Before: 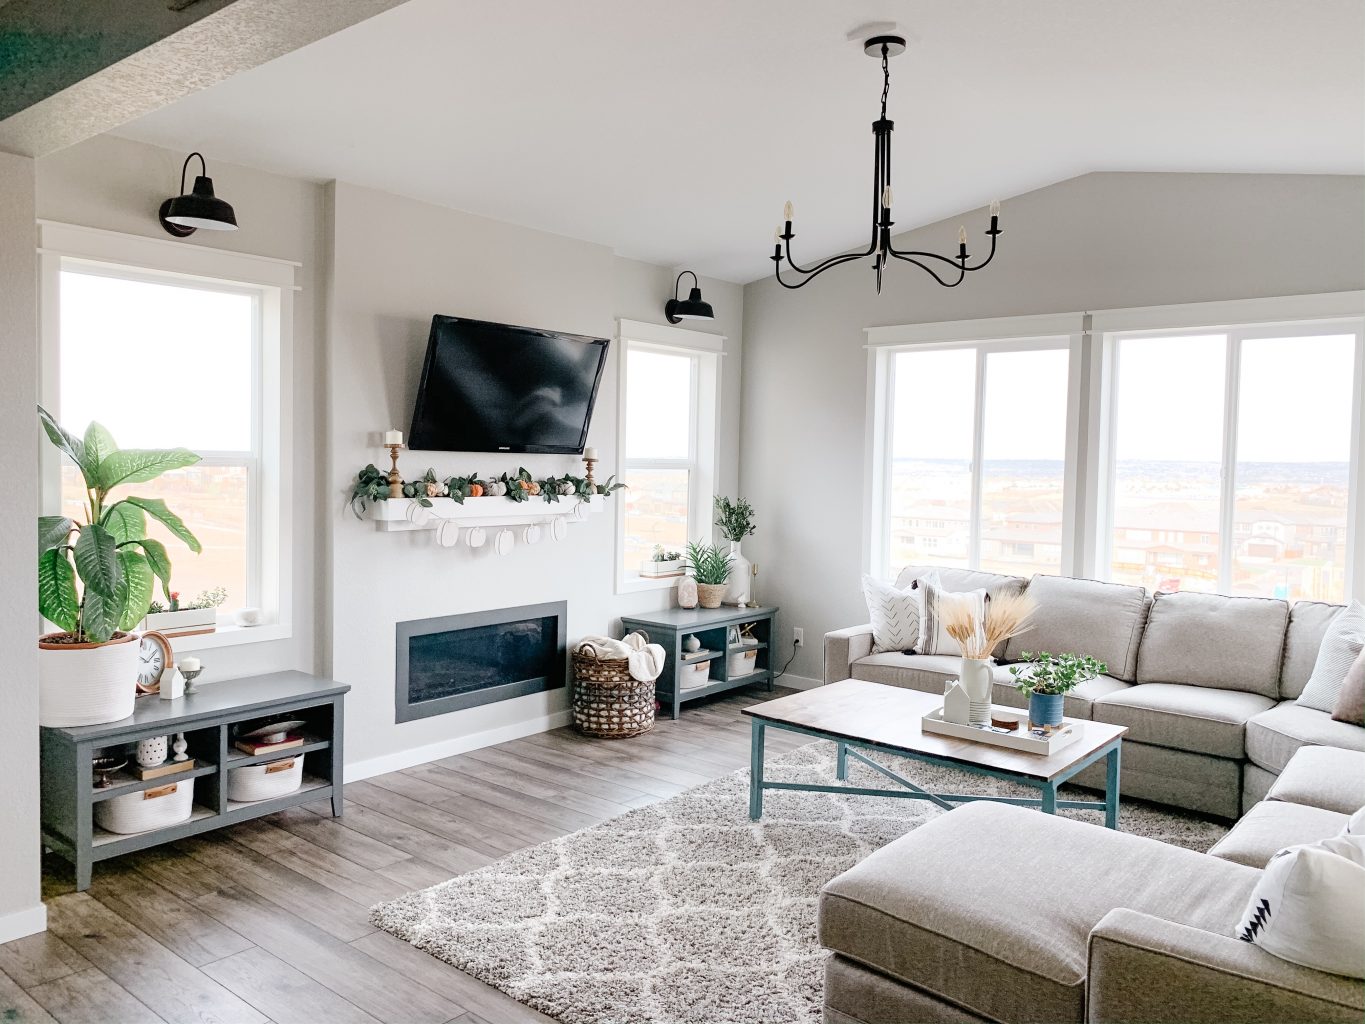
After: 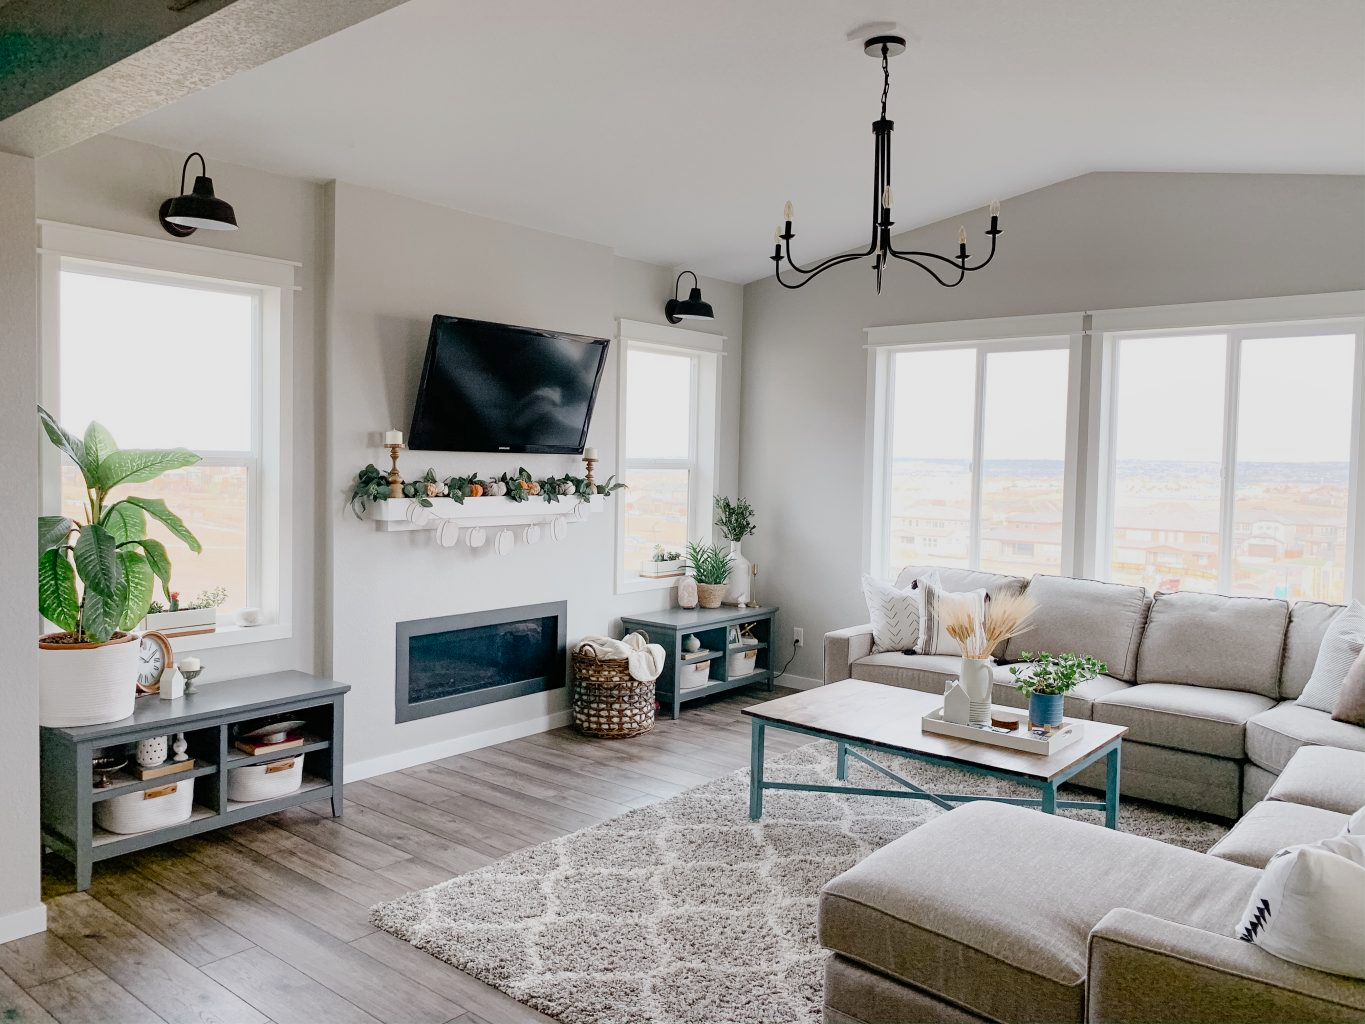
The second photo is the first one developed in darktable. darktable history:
contrast brightness saturation: contrast 0.06, brightness -0.01, saturation -0.23
shadows and highlights: radius 121.13, shadows 21.4, white point adjustment -9.72, highlights -14.39, soften with gaussian
color balance rgb: perceptual saturation grading › global saturation 20%, perceptual saturation grading › highlights 2.68%, perceptual saturation grading › shadows 50%
